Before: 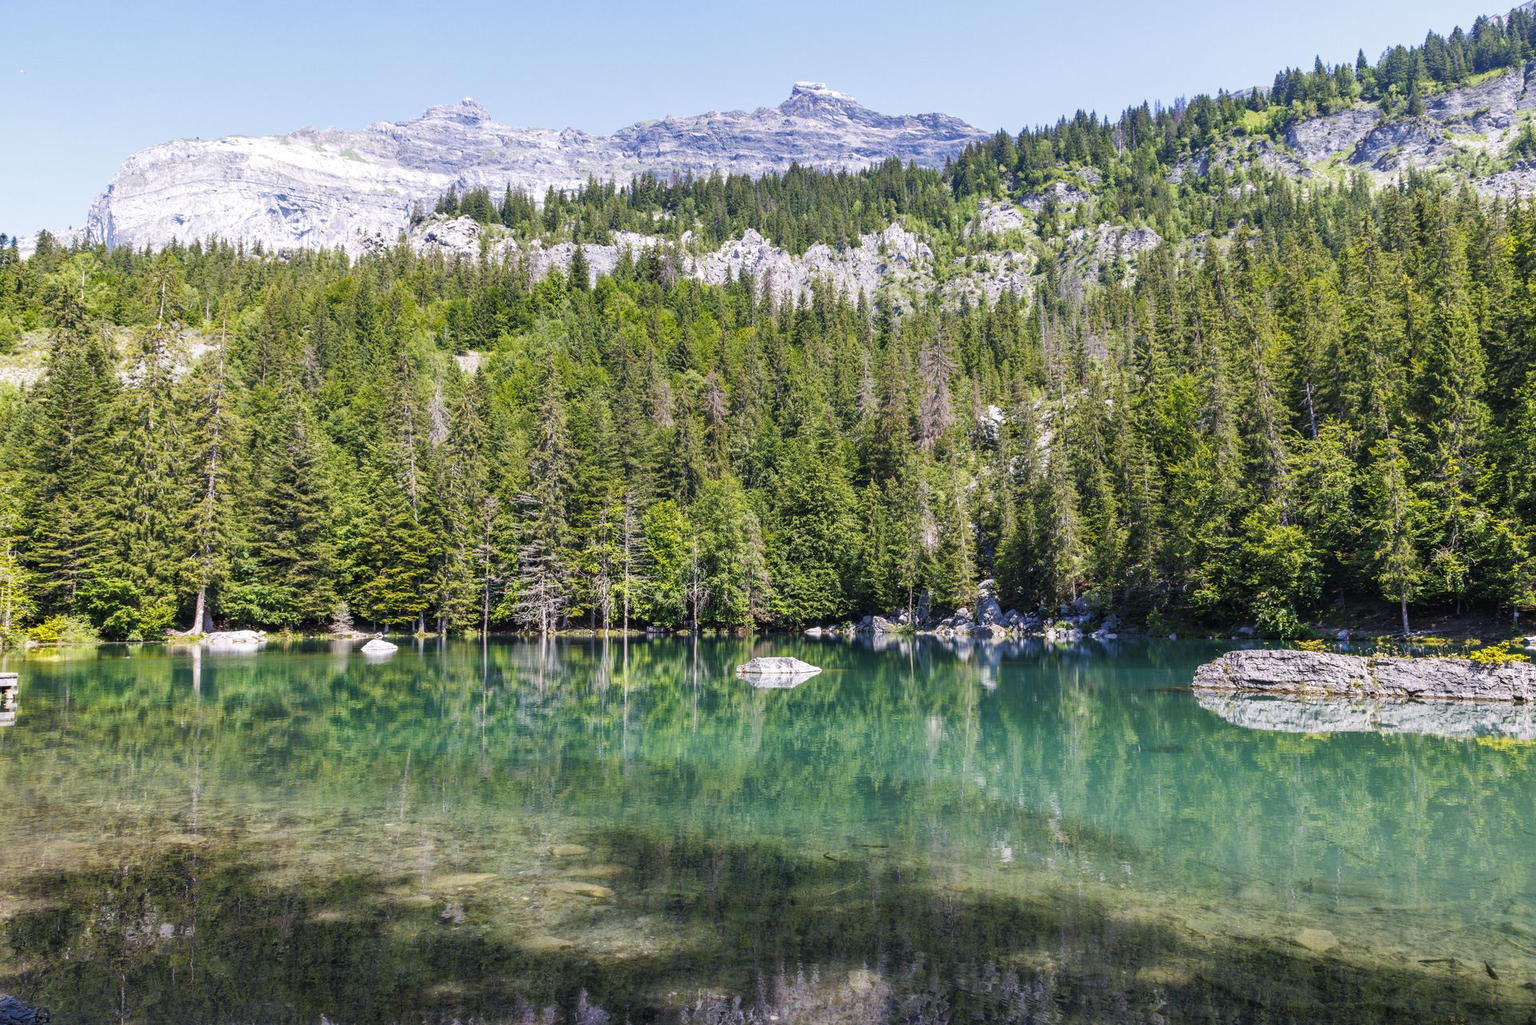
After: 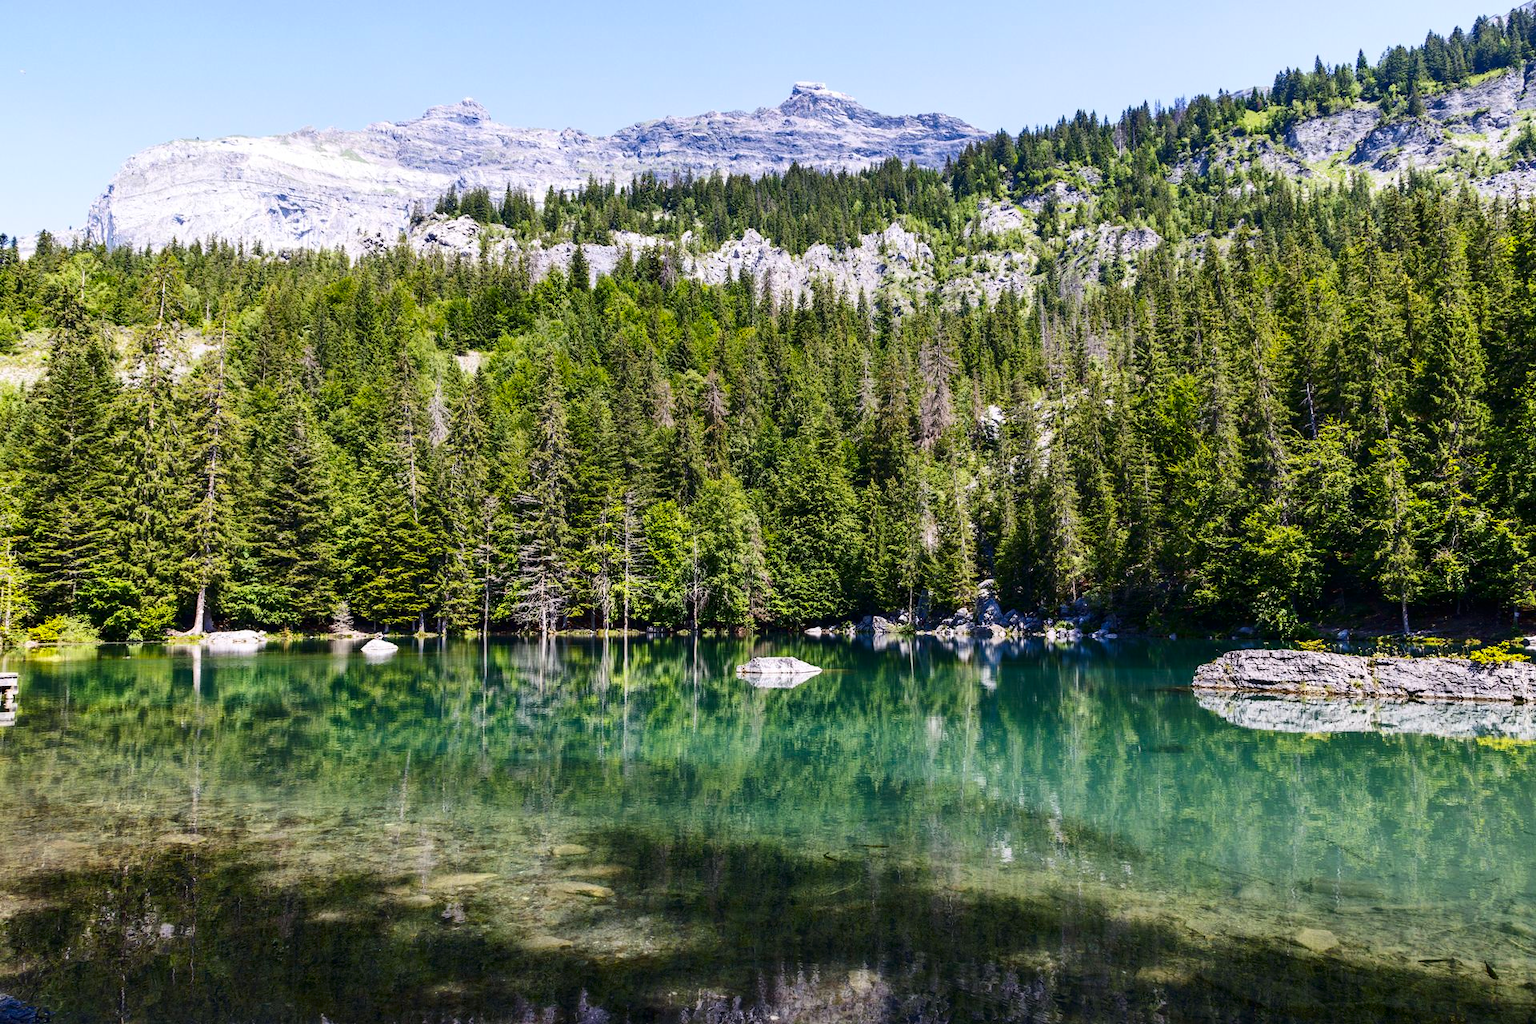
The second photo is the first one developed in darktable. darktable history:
contrast brightness saturation: contrast 0.21, brightness -0.11, saturation 0.21
